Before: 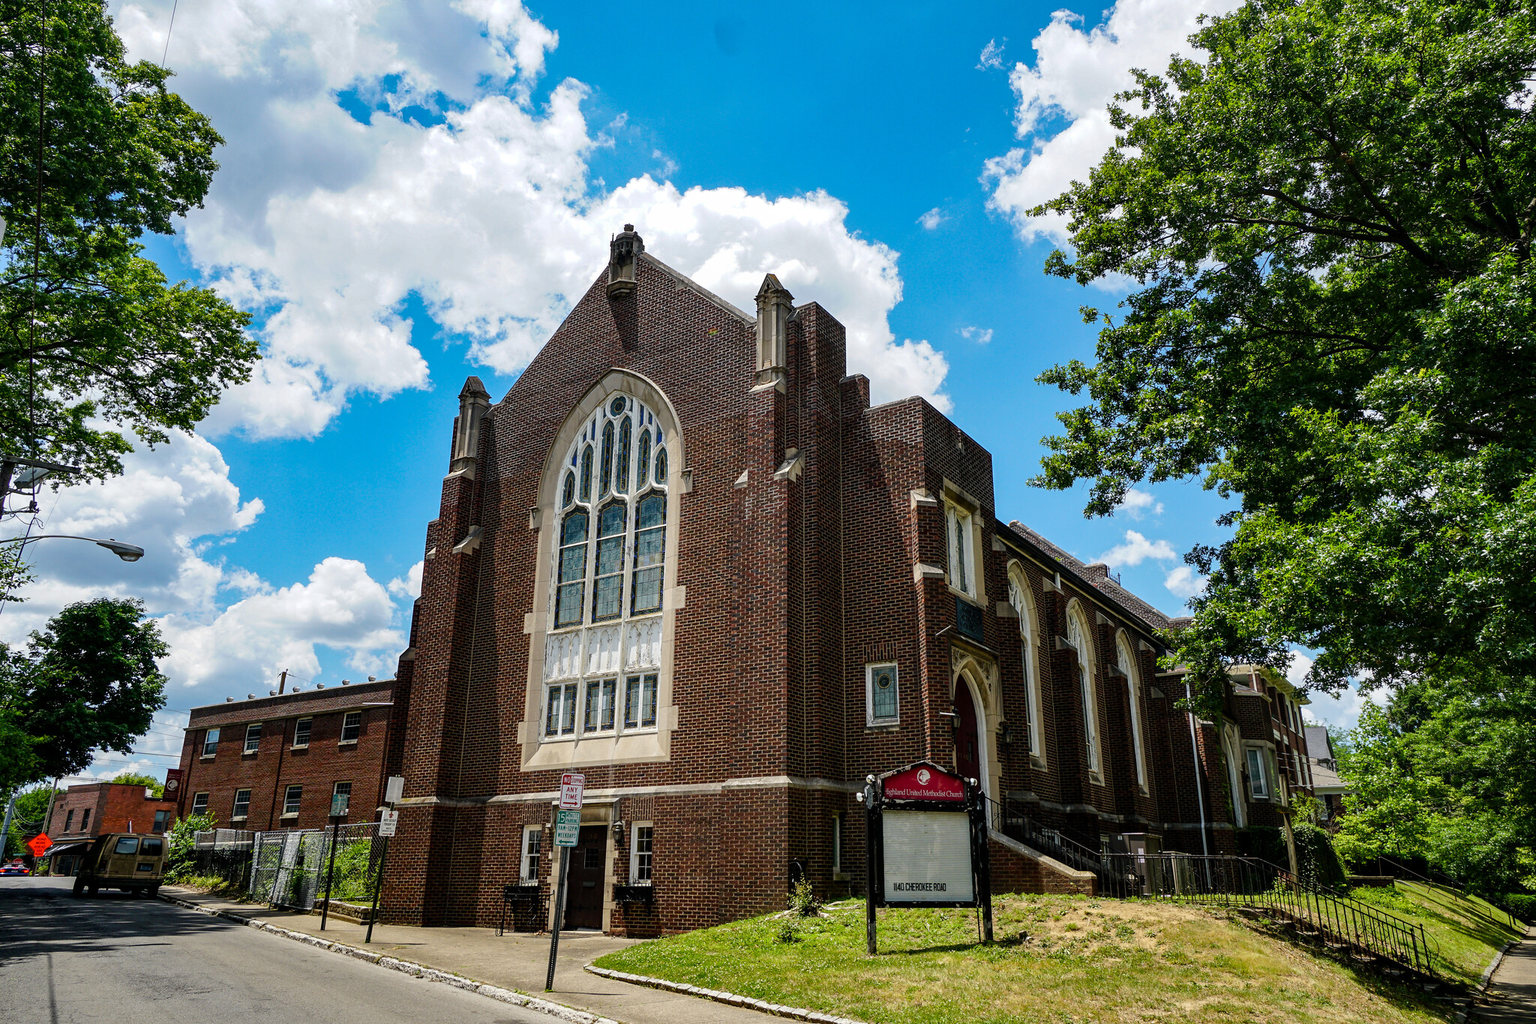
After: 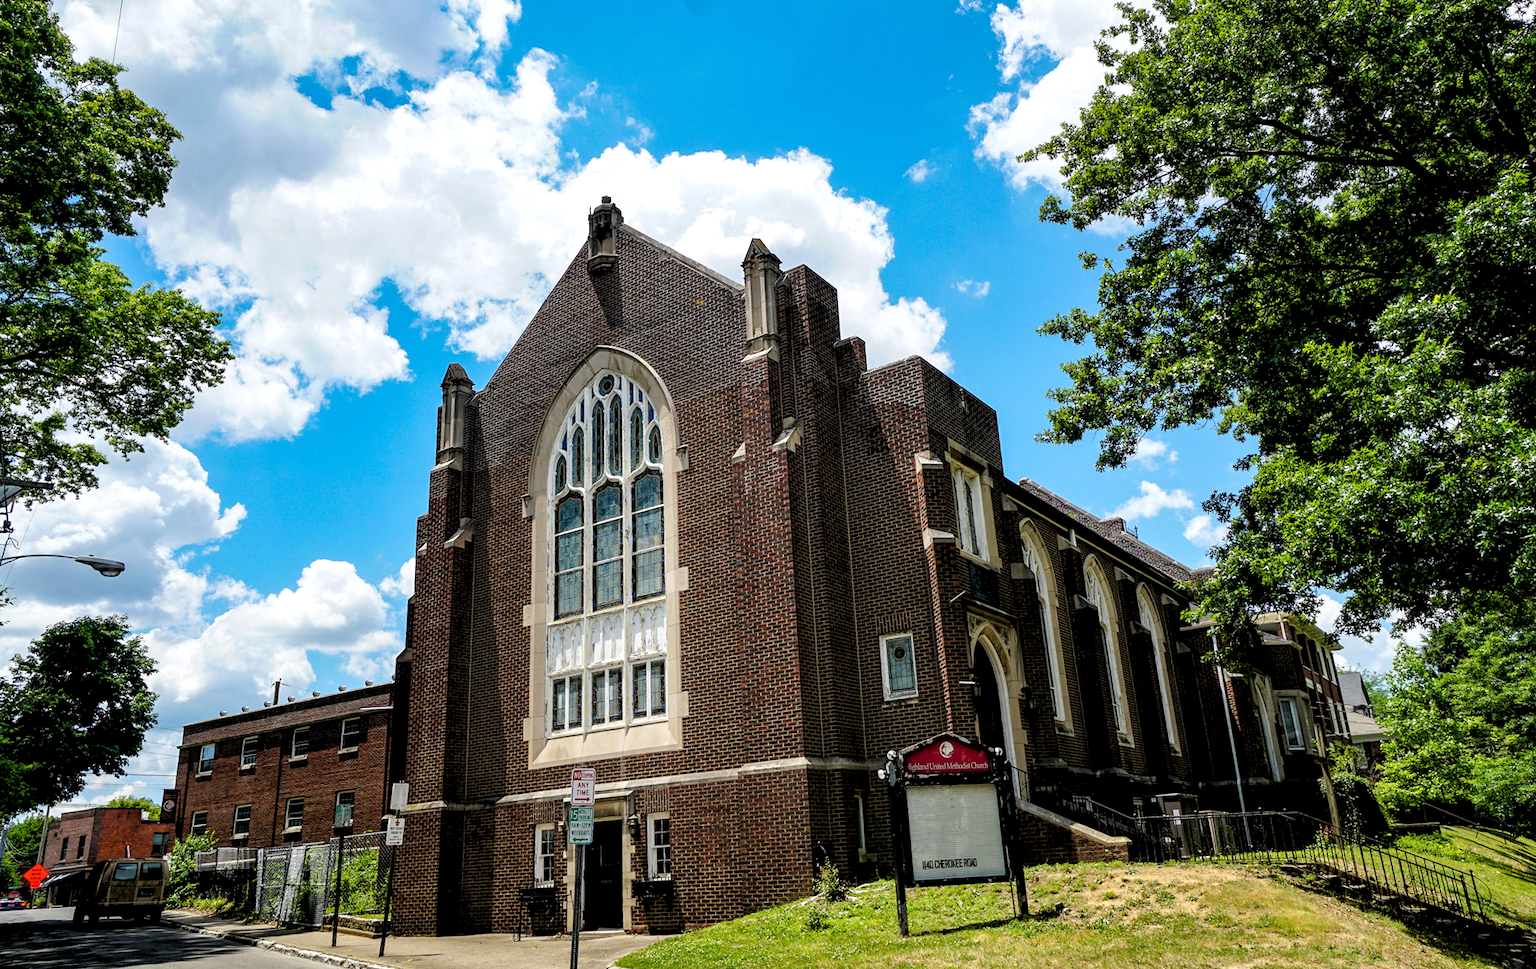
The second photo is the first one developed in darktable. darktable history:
rgb levels: levels [[0.01, 0.419, 0.839], [0, 0.5, 1], [0, 0.5, 1]]
rotate and perspective: rotation -3.52°, crop left 0.036, crop right 0.964, crop top 0.081, crop bottom 0.919
